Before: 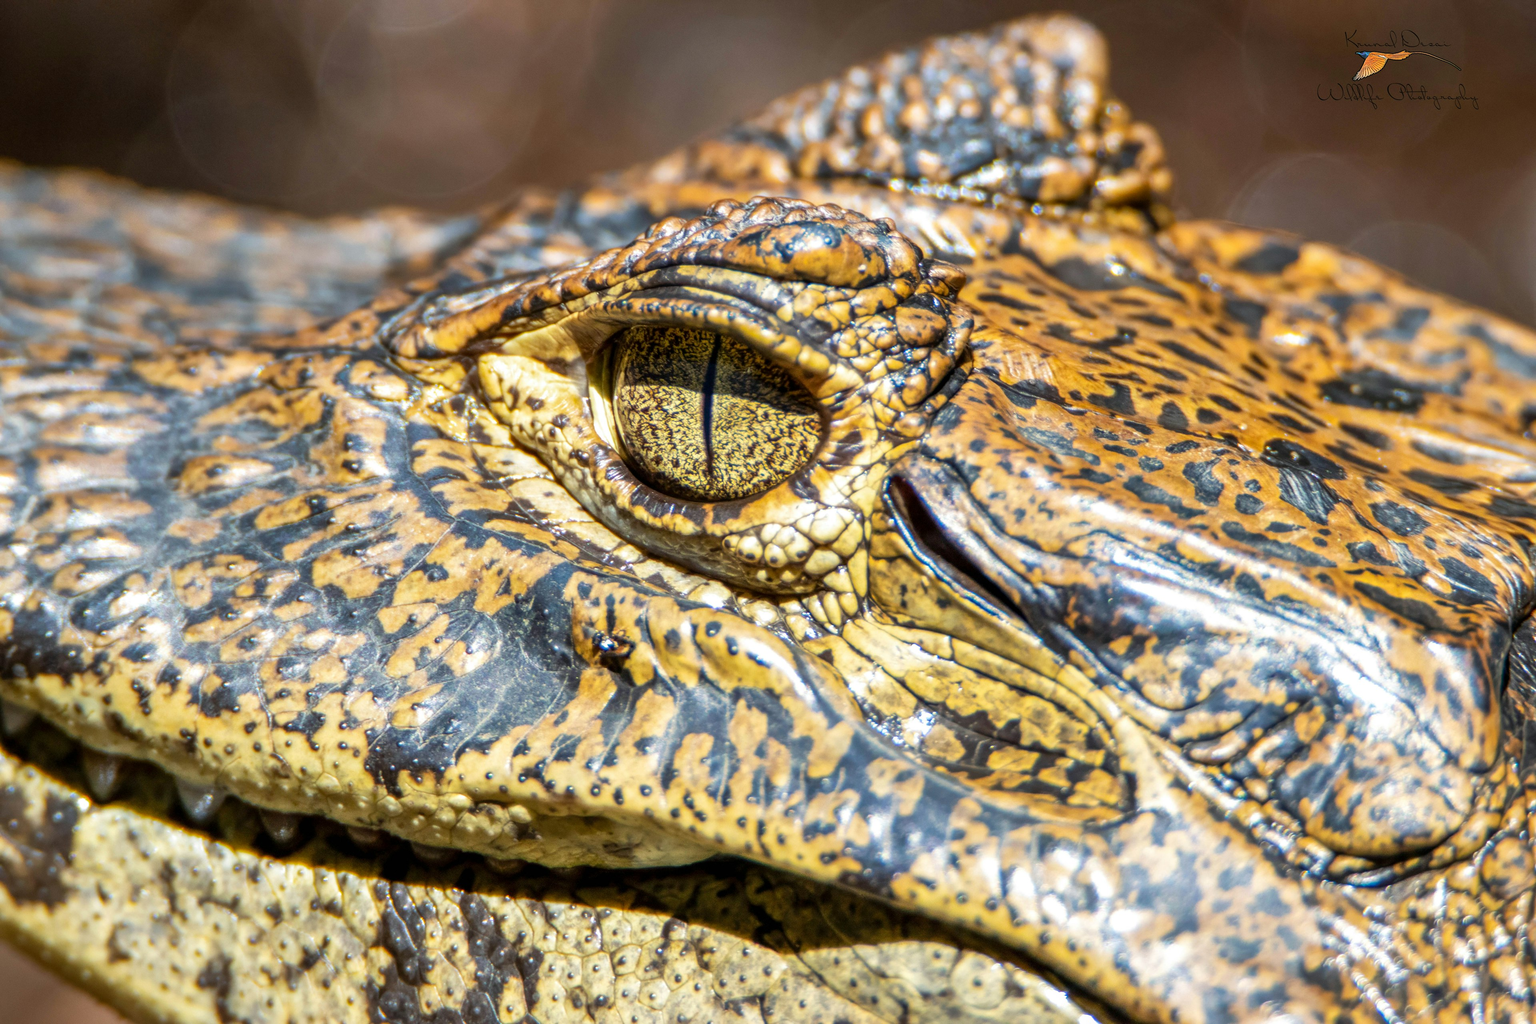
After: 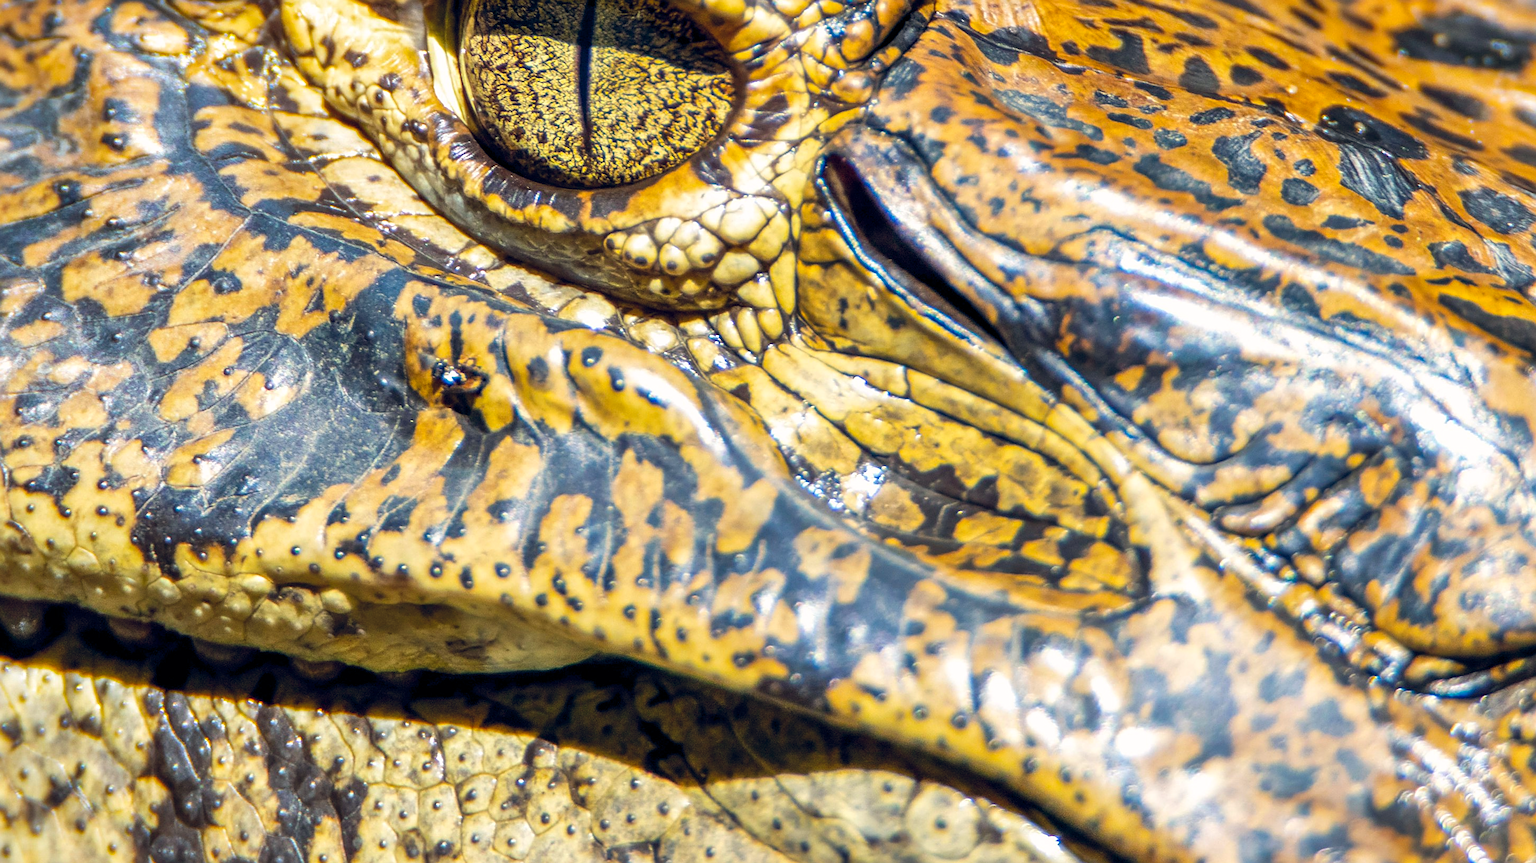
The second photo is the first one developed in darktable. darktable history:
crop and rotate: left 17.299%, top 35.115%, right 7.015%, bottom 1.024%
color balance rgb: shadows lift › hue 87.51°, highlights gain › chroma 0.68%, highlights gain › hue 55.1°, global offset › chroma 0.13%, global offset › hue 253.66°, linear chroma grading › global chroma 0.5%, perceptual saturation grading › global saturation 16.38%
sharpen: on, module defaults
